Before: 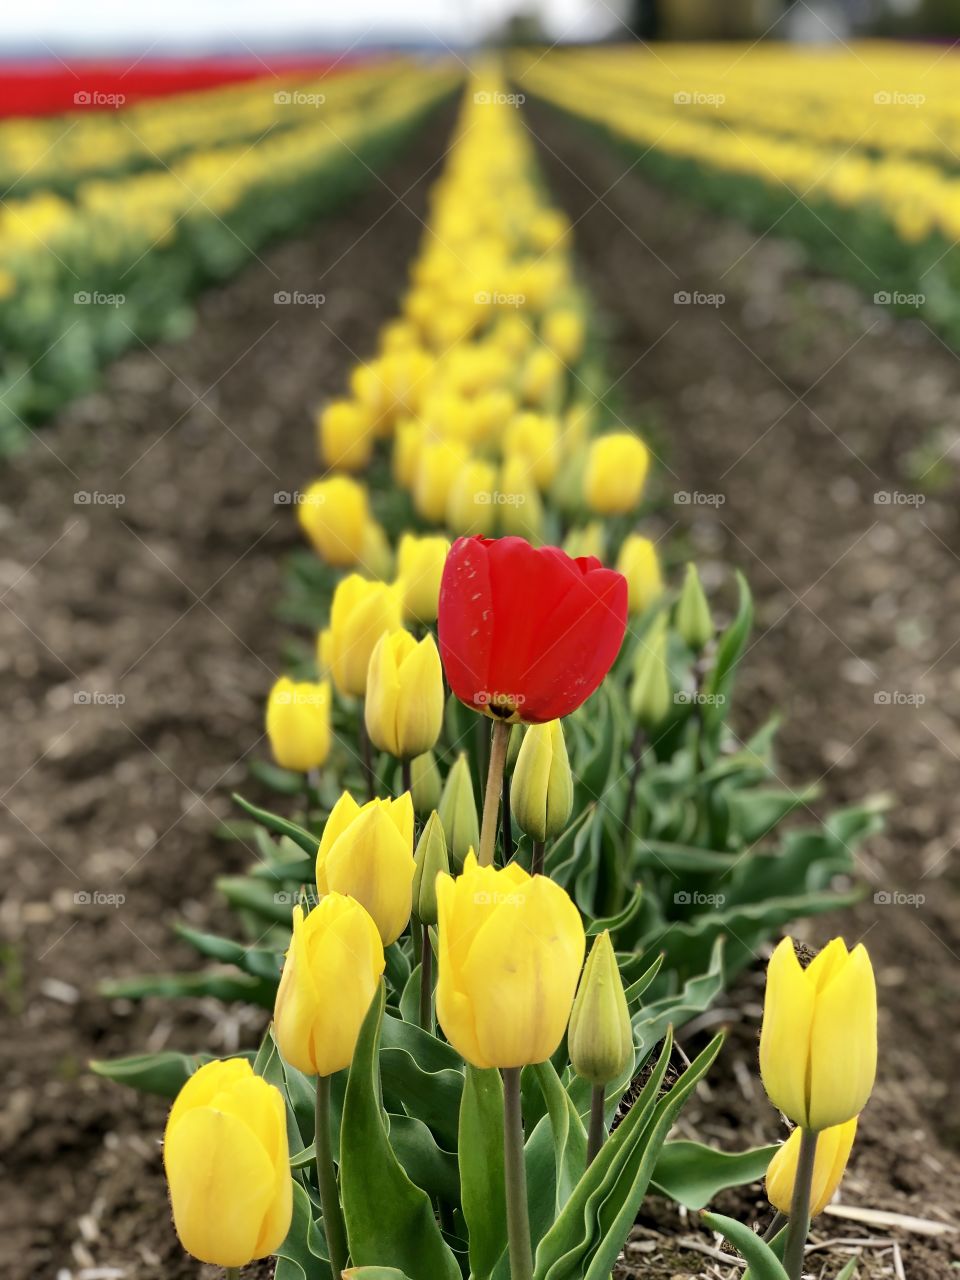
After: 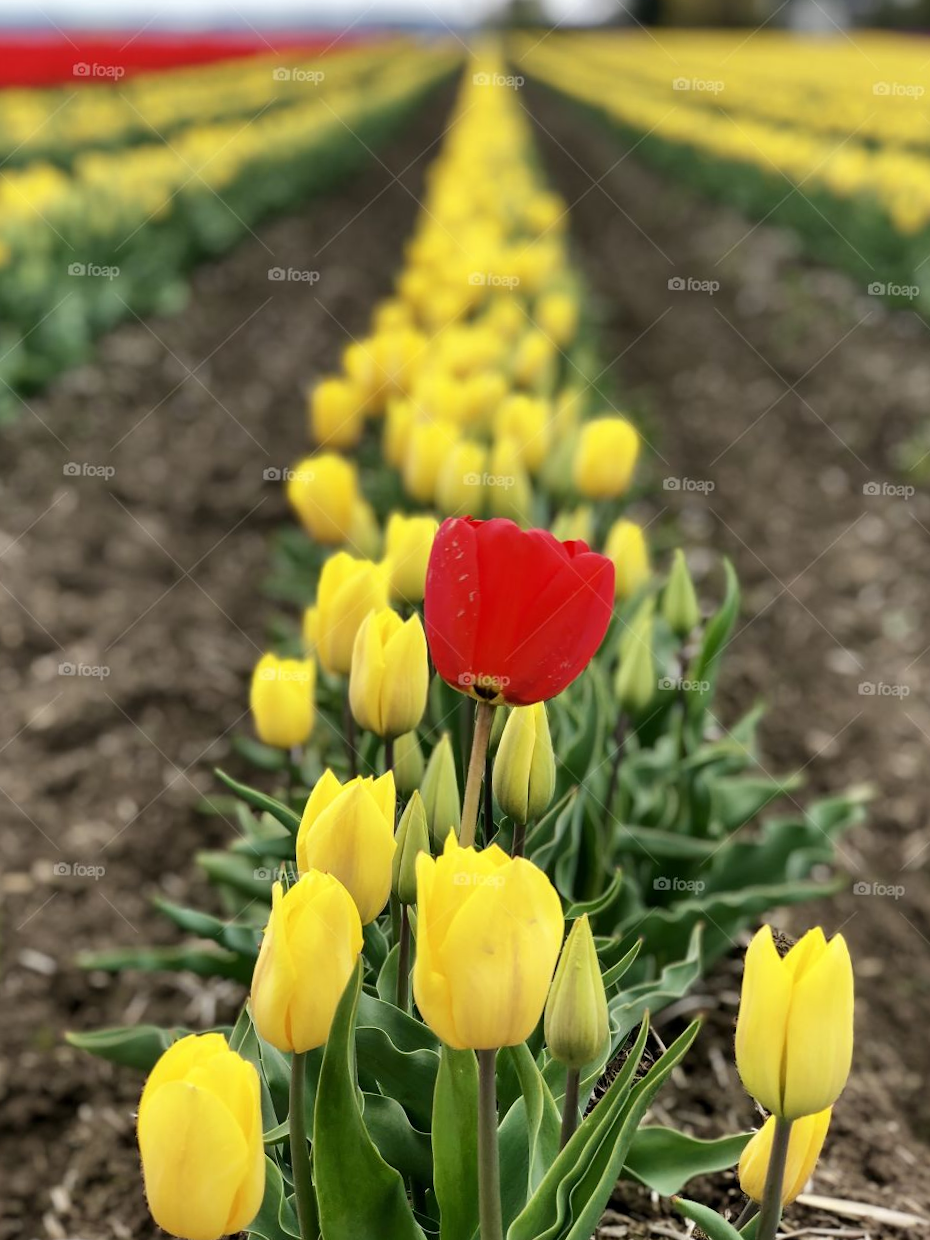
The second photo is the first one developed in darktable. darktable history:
crop and rotate: angle -1.39°
